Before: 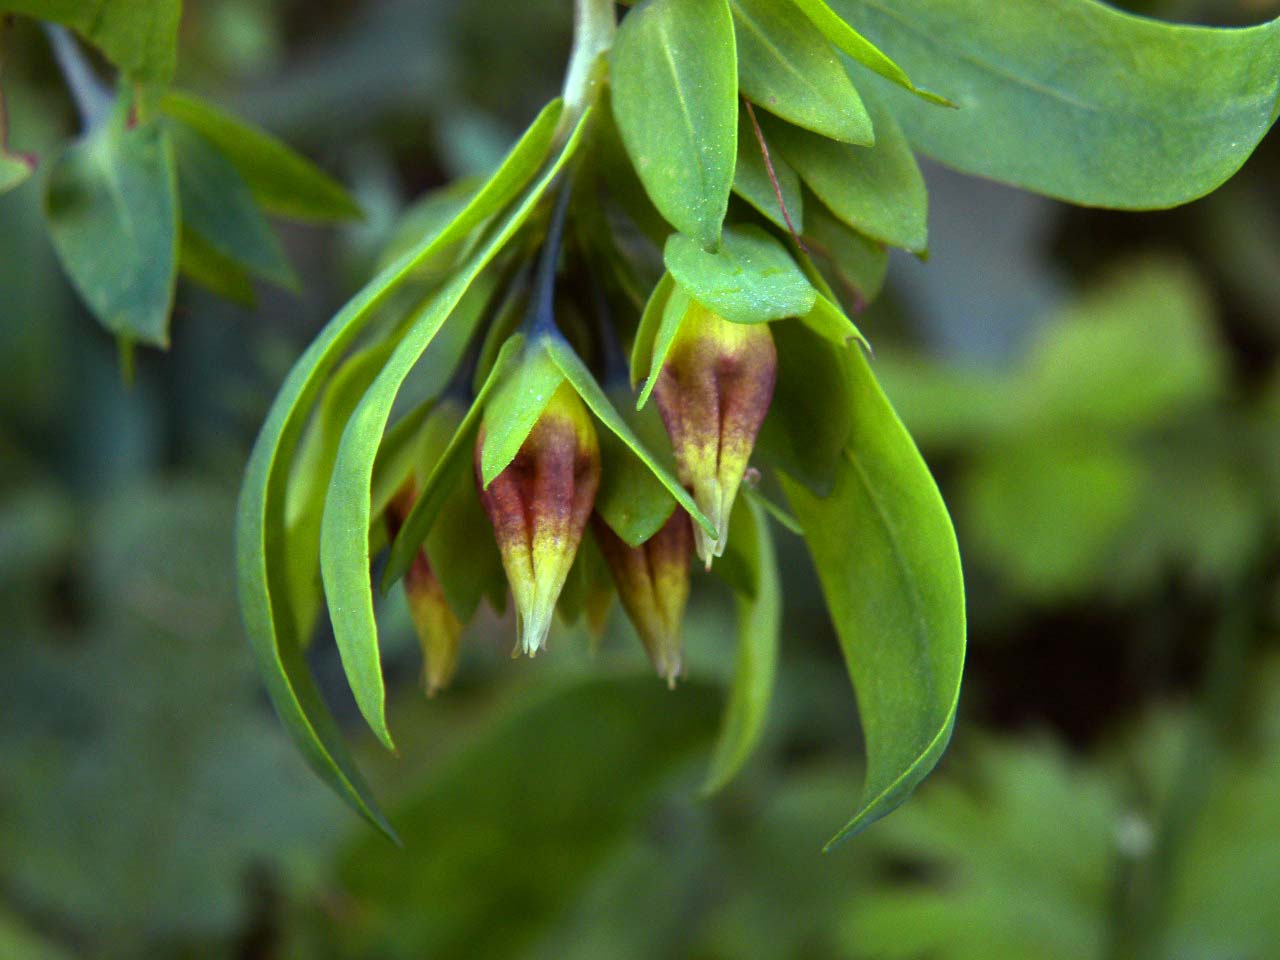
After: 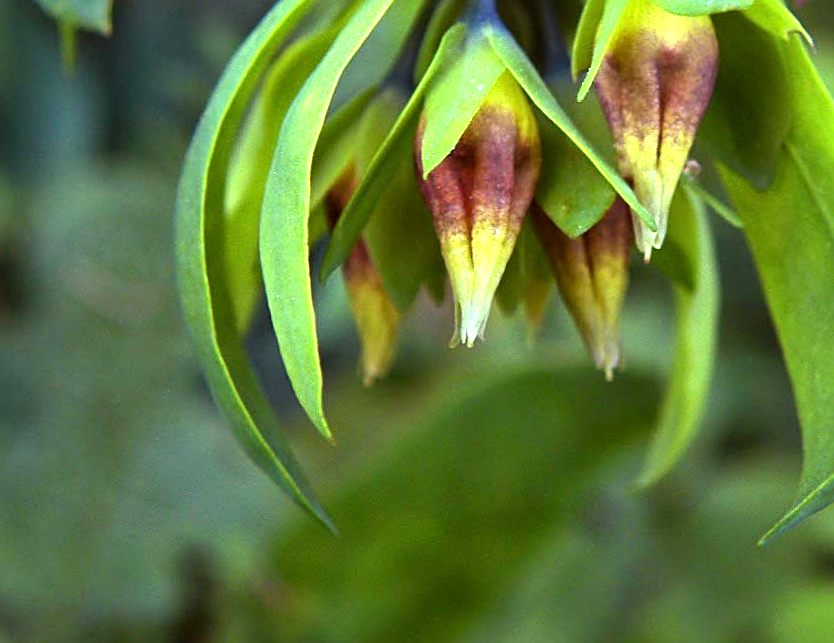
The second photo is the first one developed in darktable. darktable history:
exposure: black level correction 0, exposure 0.693 EV, compensate highlight preservation false
tone equalizer: on, module defaults
local contrast: mode bilateral grid, contrast 20, coarseness 50, detail 120%, midtone range 0.2
crop and rotate: angle -0.686°, left 4.036%, top 31.924%, right 29.702%
sharpen: on, module defaults
